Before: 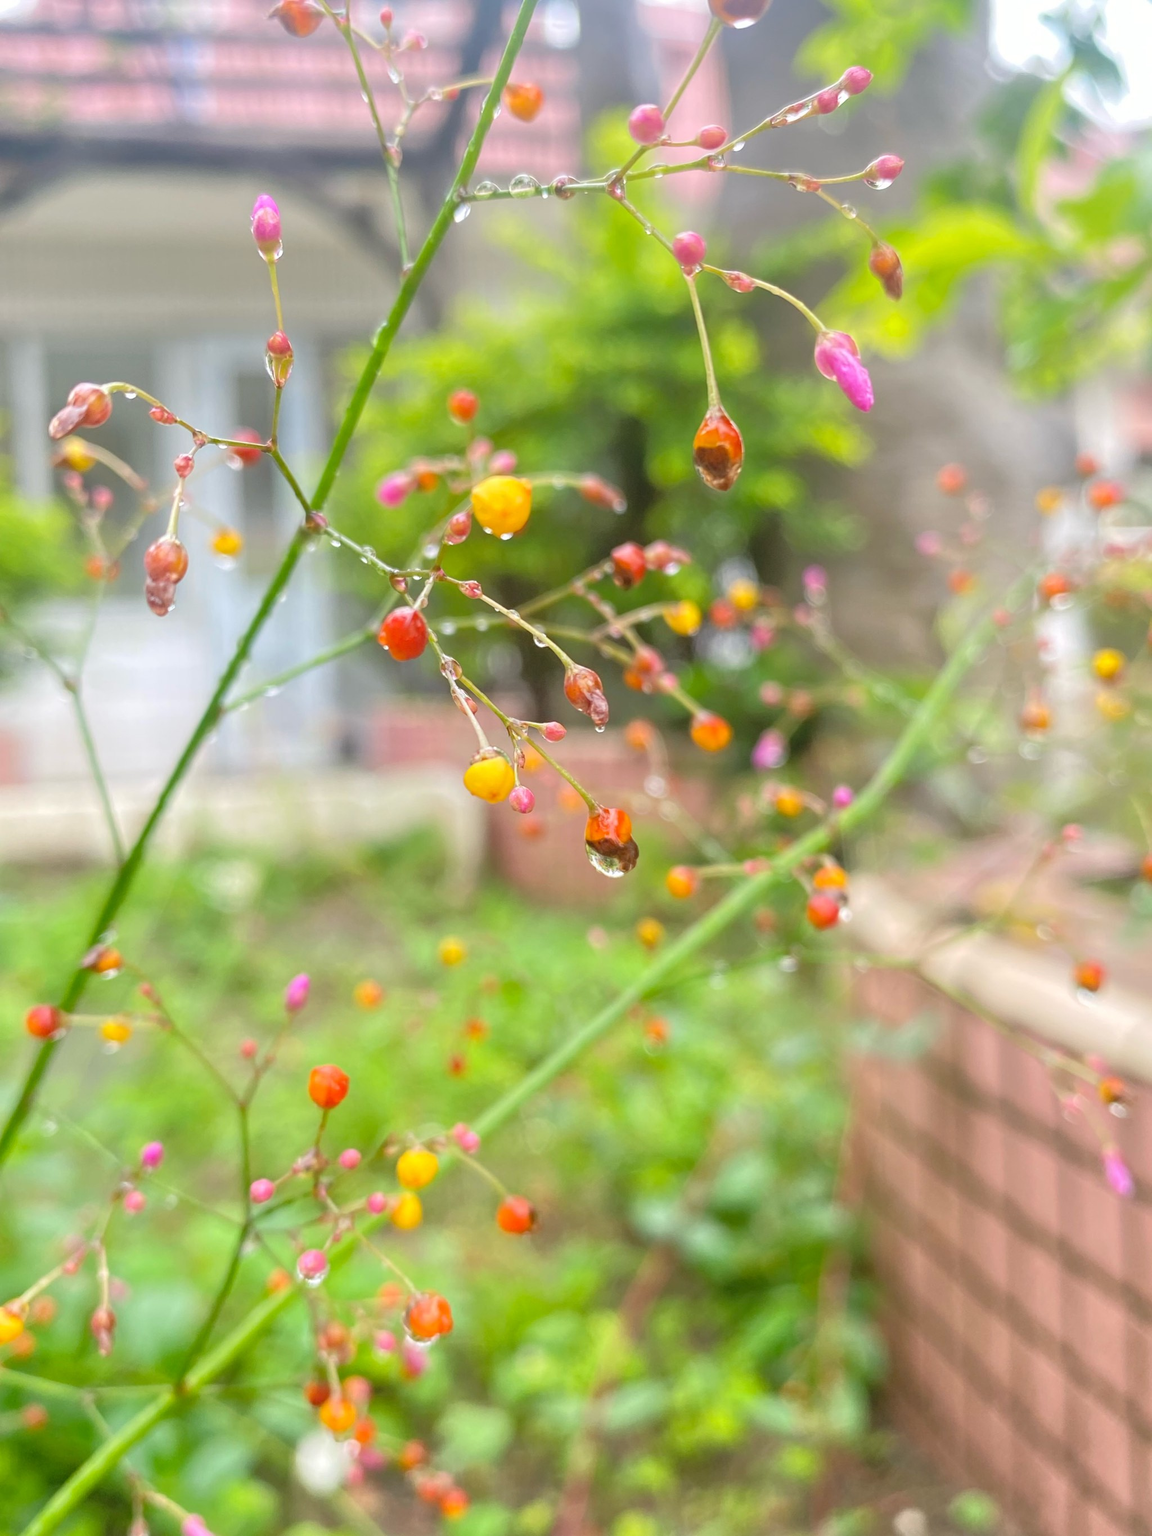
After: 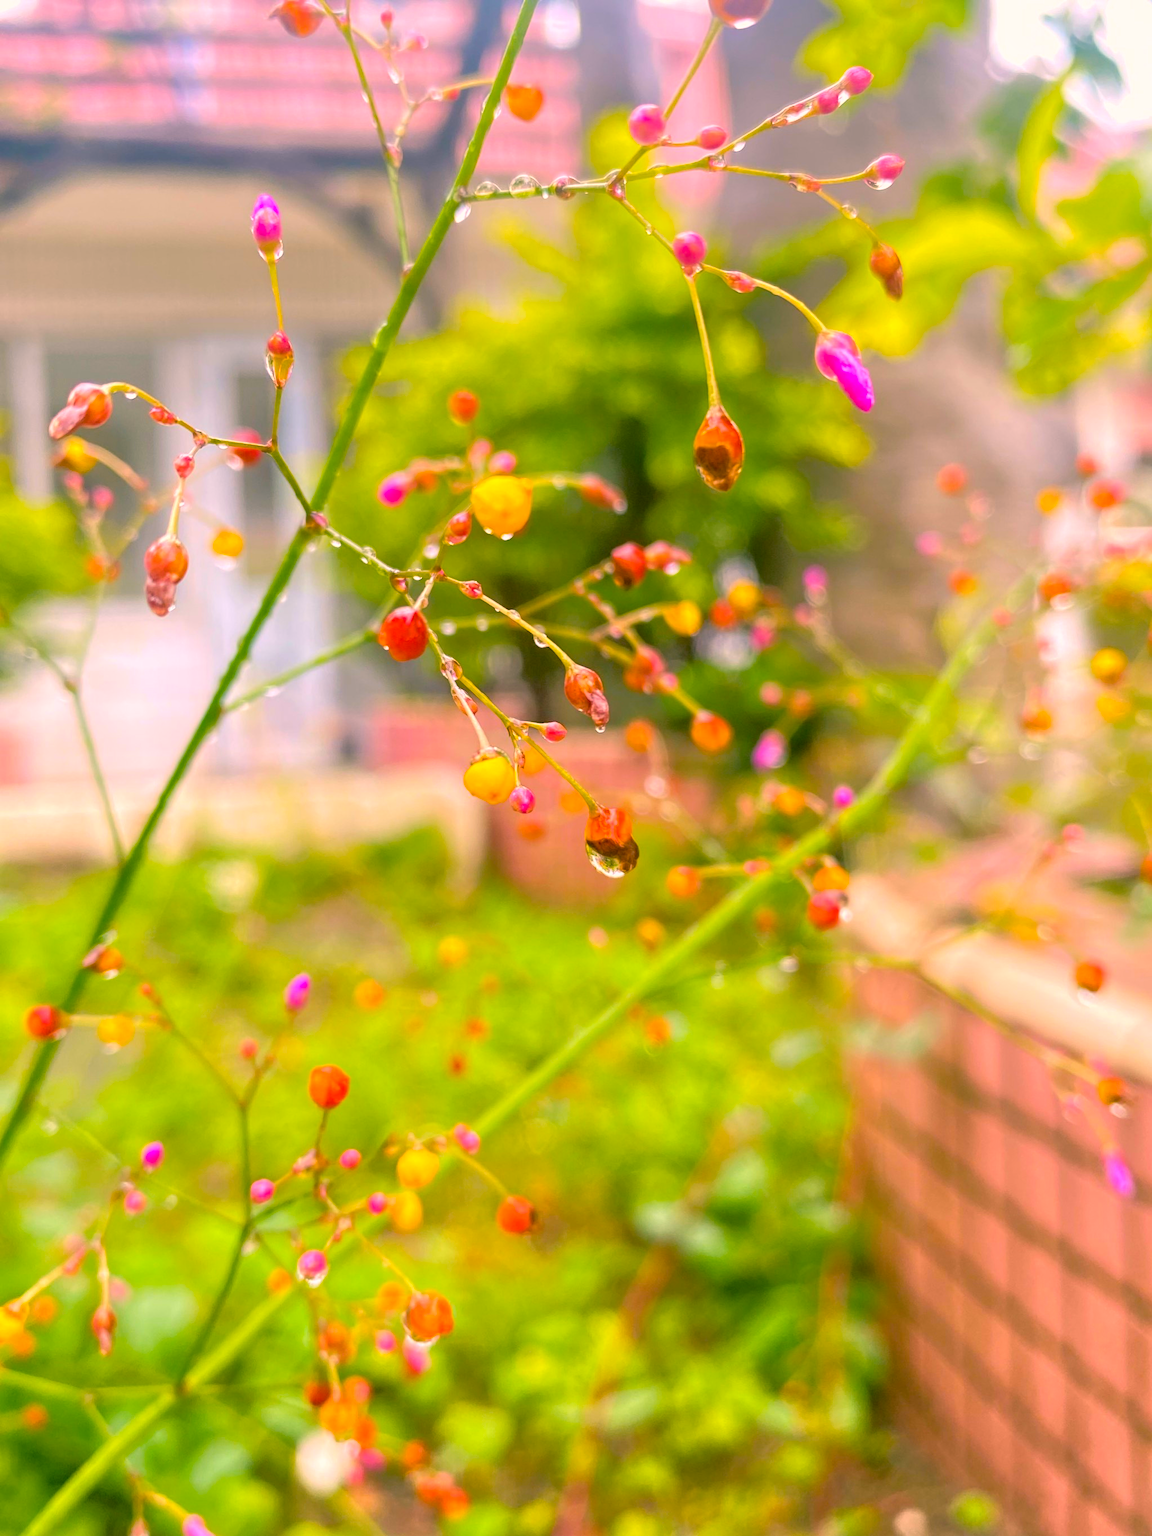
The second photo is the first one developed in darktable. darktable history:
tone equalizer: mask exposure compensation -0.495 EV
color balance rgb: shadows lift › luminance -7.719%, shadows lift › chroma 2.172%, shadows lift › hue 167.91°, highlights gain › chroma 4.6%, highlights gain › hue 30.93°, perceptual saturation grading › global saturation 19.435%, global vibrance 50.45%
exposure: black level correction 0.007, exposure 0.155 EV, compensate highlight preservation false
